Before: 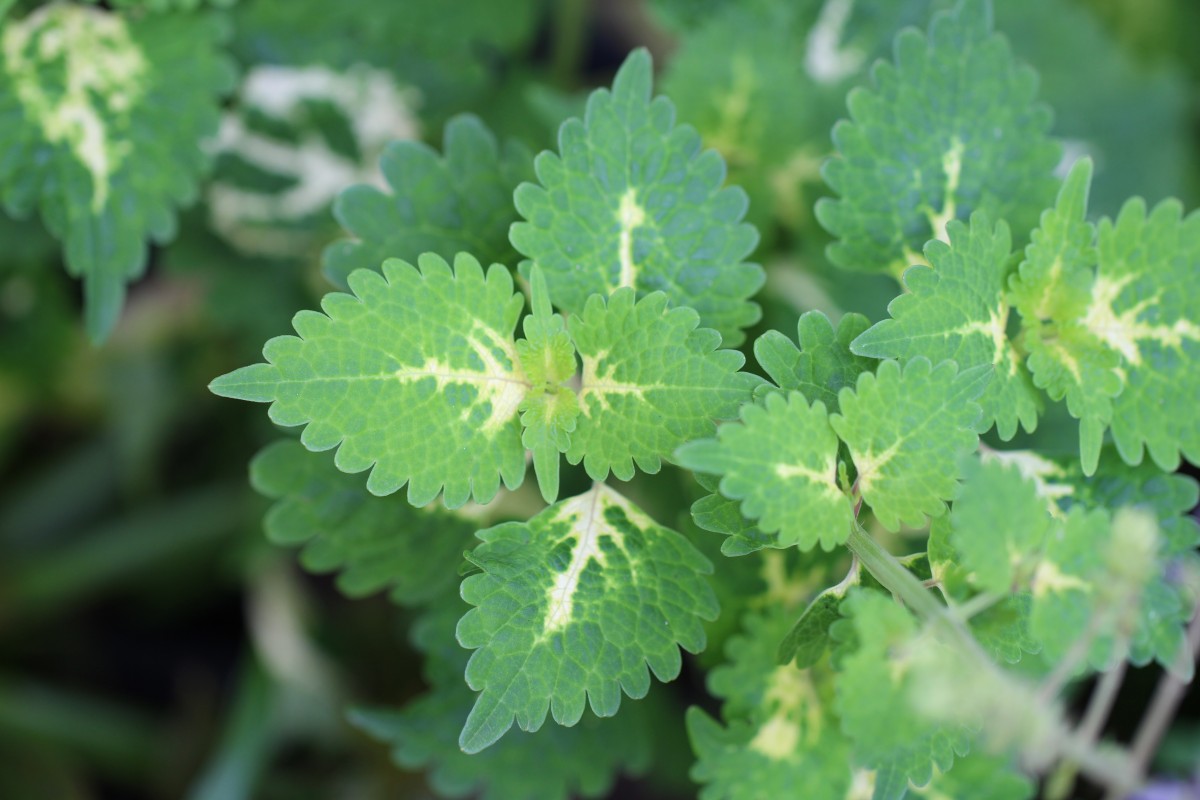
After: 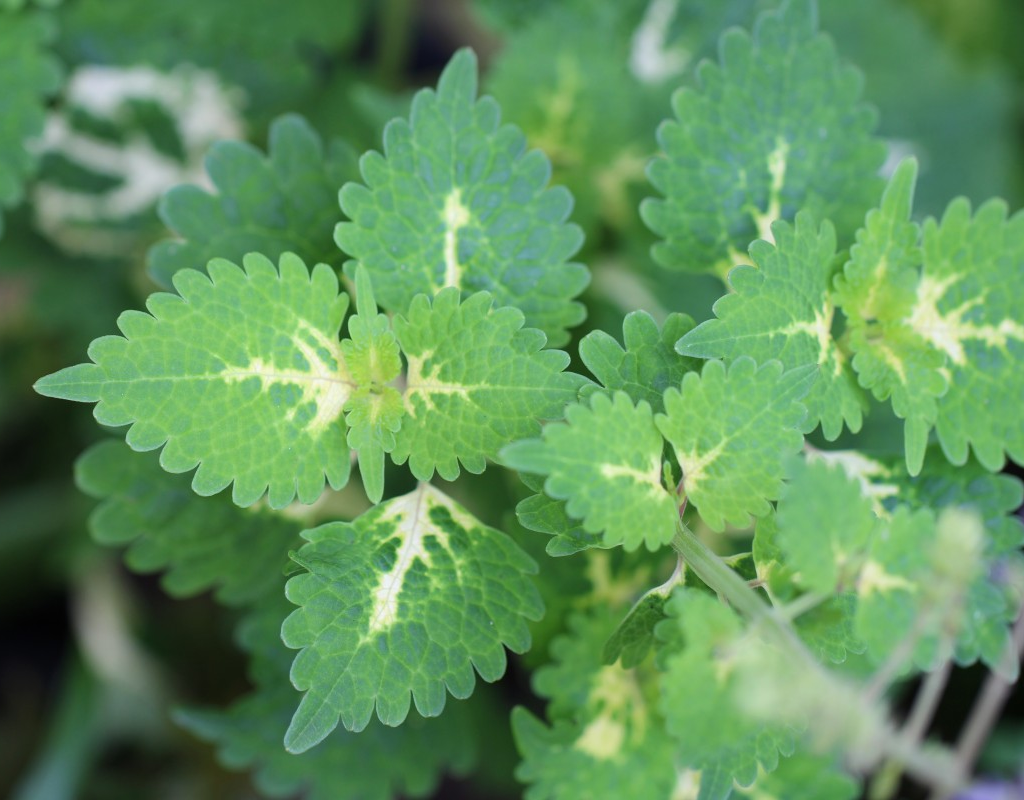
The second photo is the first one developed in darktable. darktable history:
crop and rotate: left 14.622%
